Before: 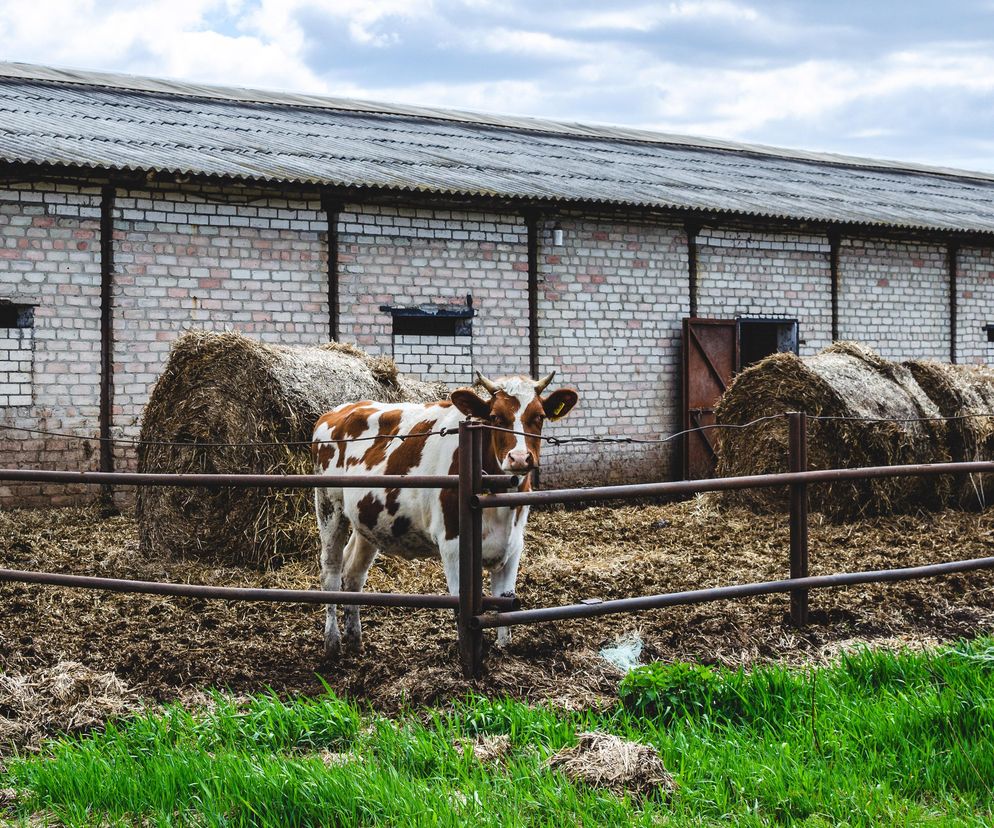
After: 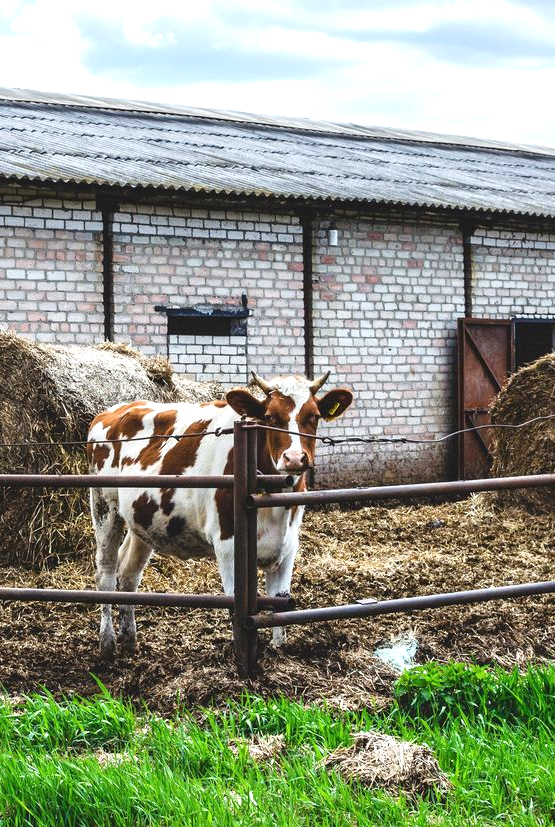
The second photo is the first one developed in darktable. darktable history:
crop and rotate: left 22.67%, right 21.438%
exposure: black level correction 0, exposure 0.498 EV, compensate highlight preservation false
